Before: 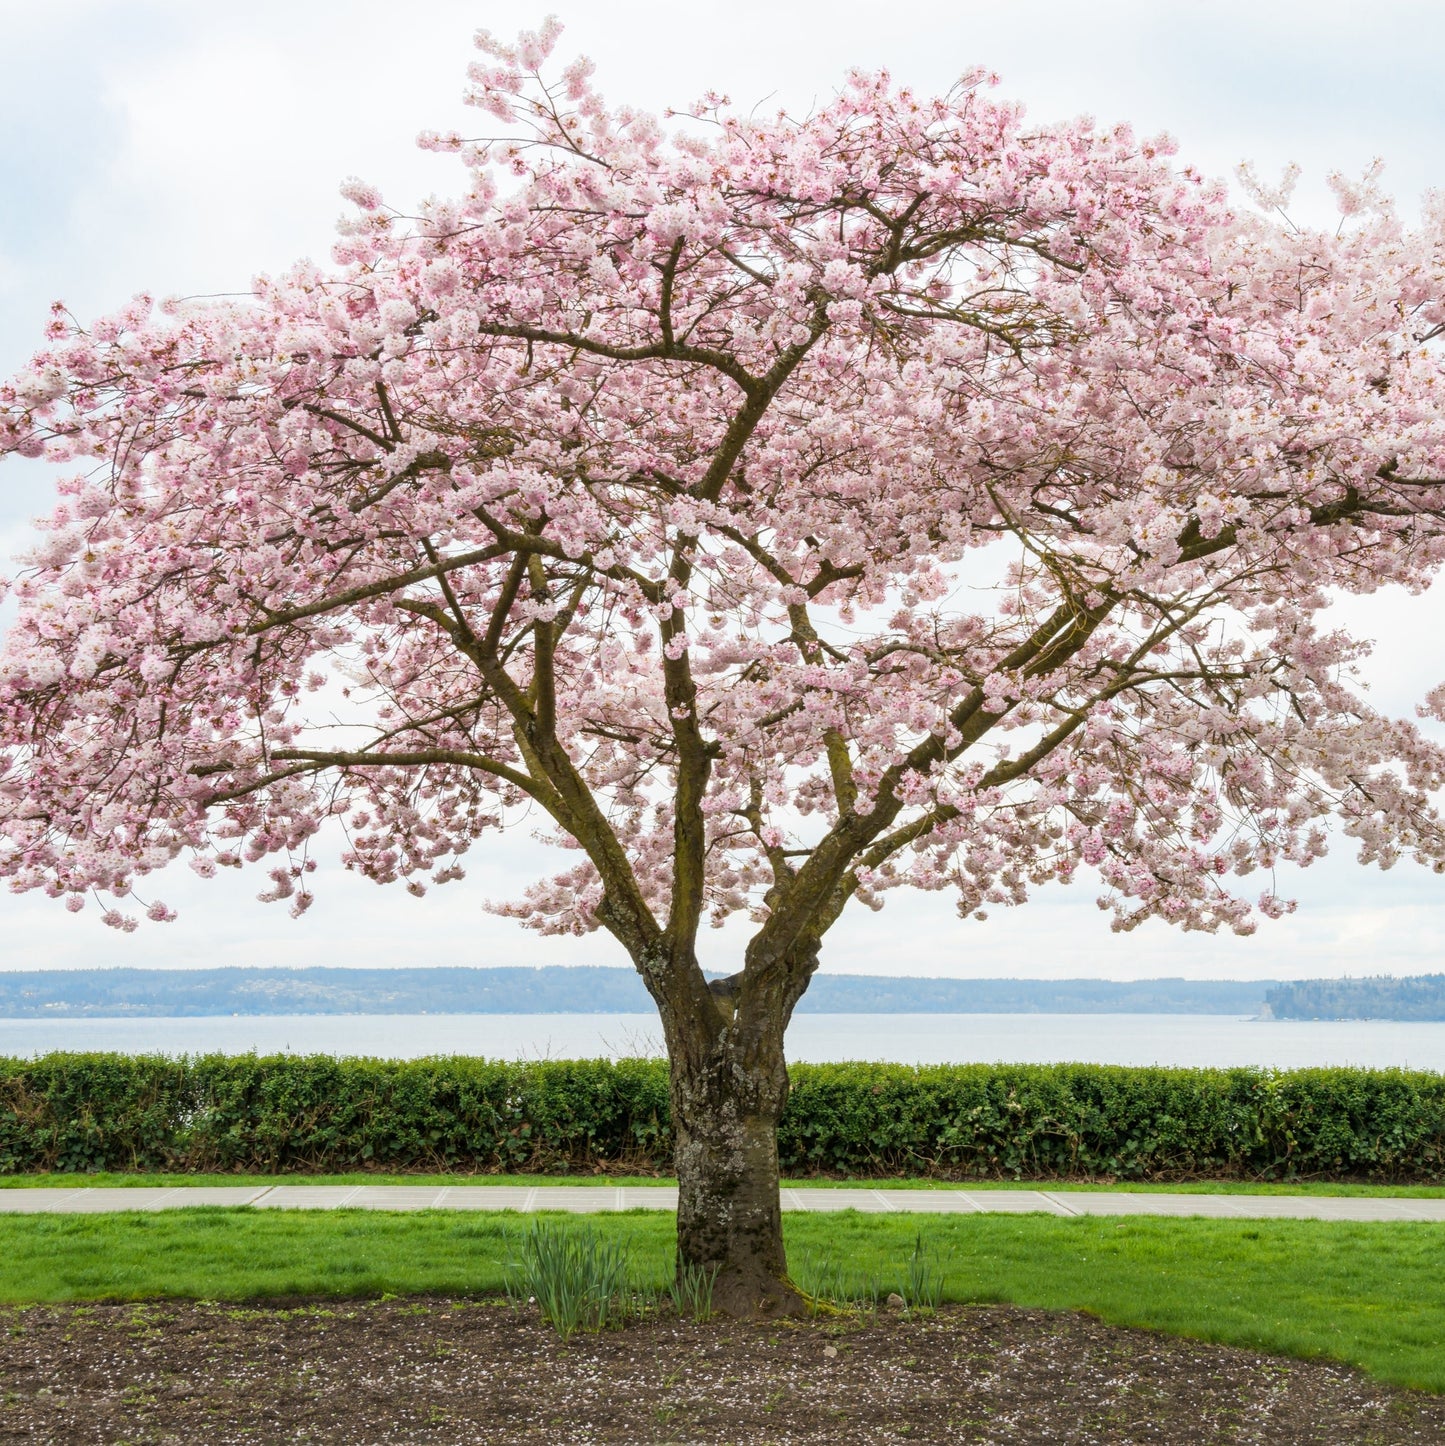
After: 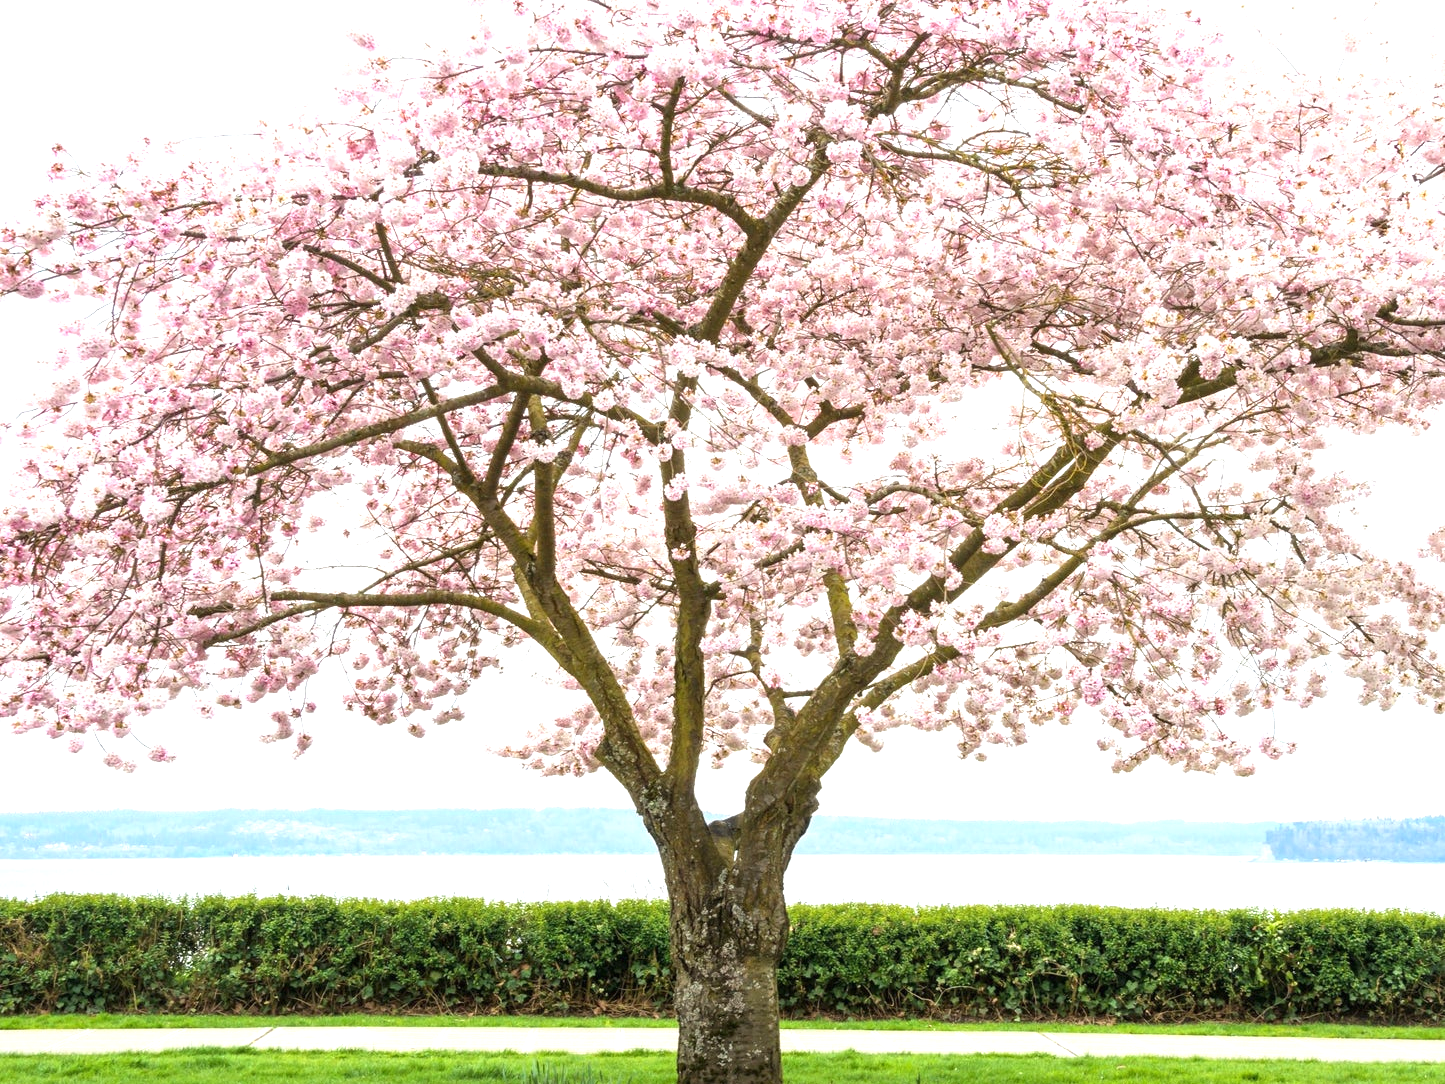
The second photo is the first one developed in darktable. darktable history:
crop: top 11.038%, bottom 13.962%
exposure: black level correction 0, exposure 0.9 EV, compensate highlight preservation false
